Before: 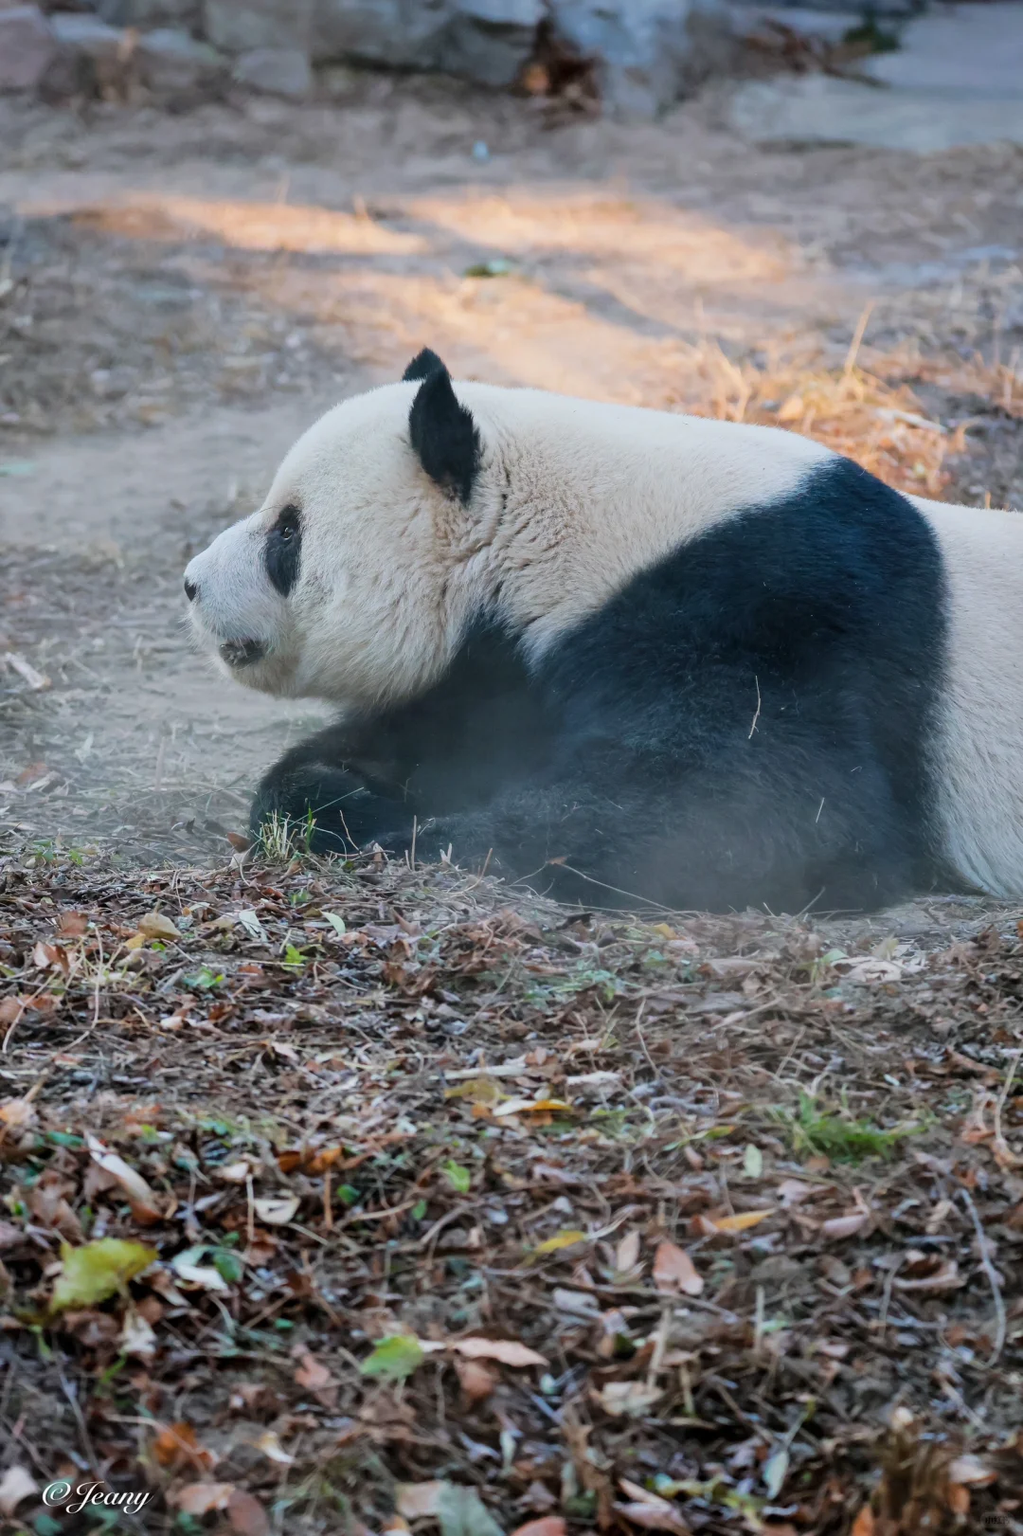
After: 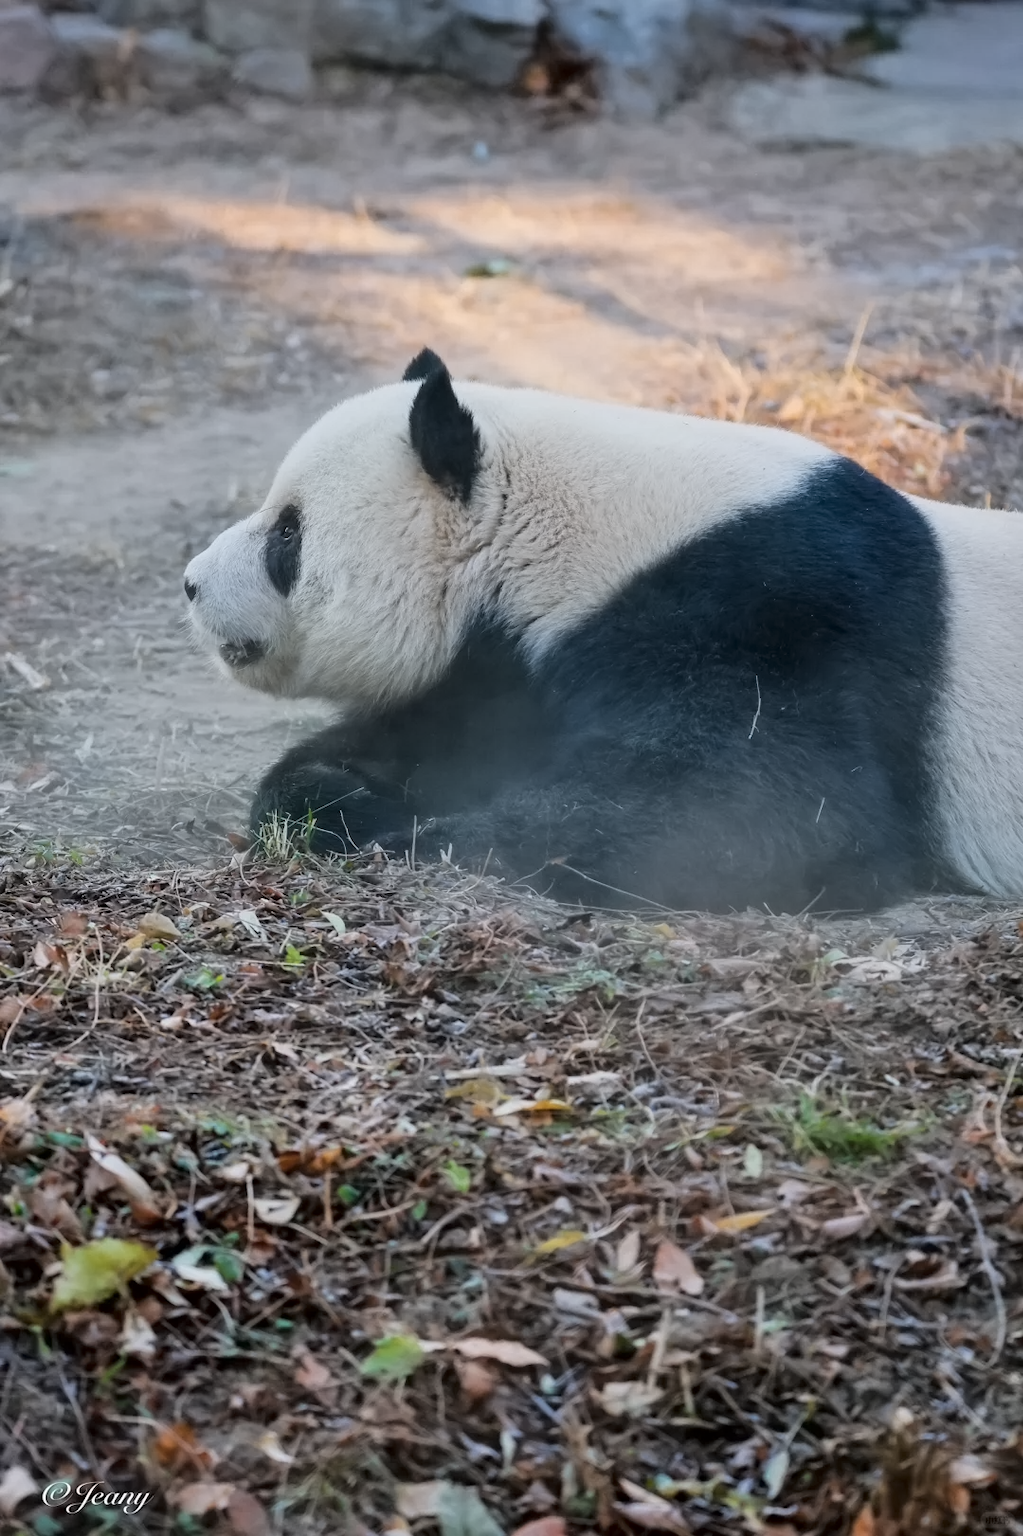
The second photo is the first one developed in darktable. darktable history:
contrast equalizer: y [[0.5 ×6], [0.5 ×6], [0.5 ×6], [0 ×6], [0, 0.039, 0.251, 0.29, 0.293, 0.292]]
contrast brightness saturation: saturation -0.05
